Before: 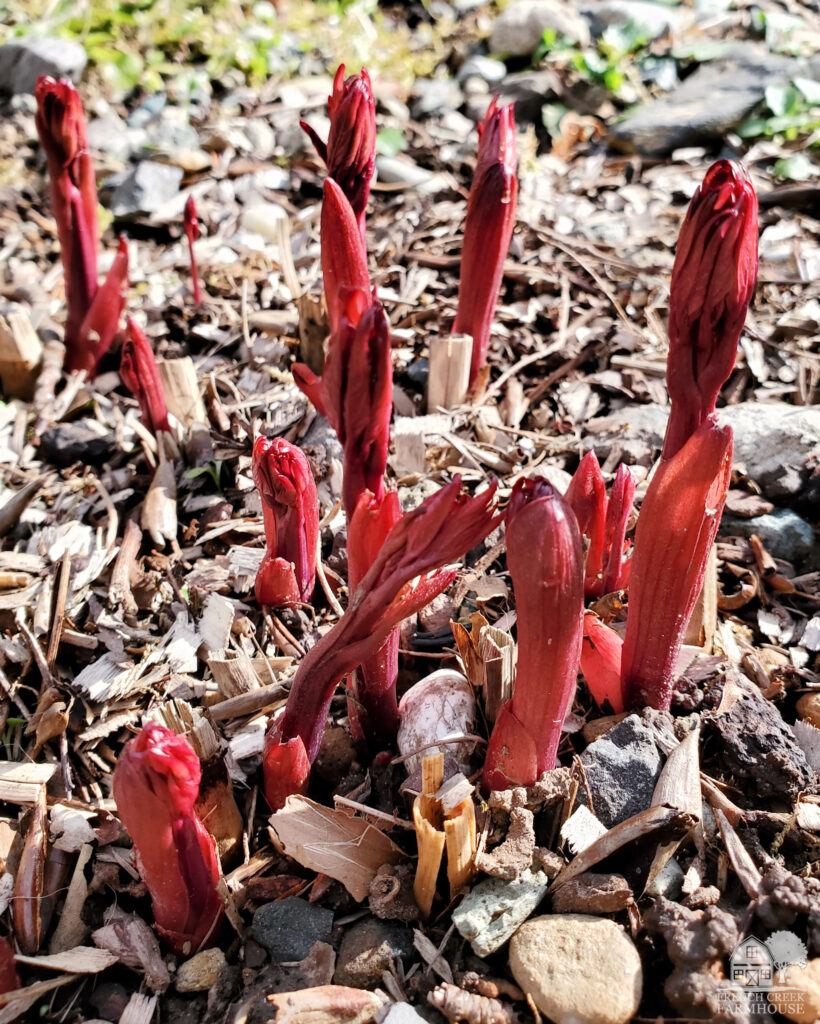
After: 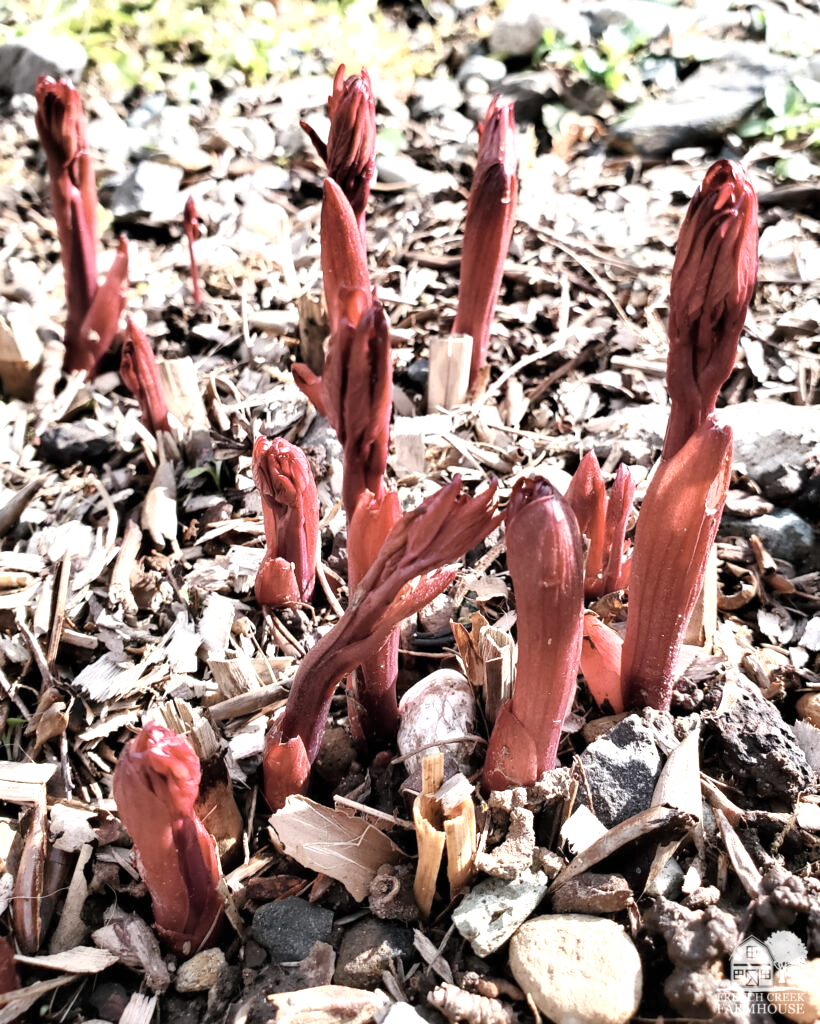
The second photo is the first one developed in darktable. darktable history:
exposure: black level correction 0, exposure 0.7 EV, compensate exposure bias true, compensate highlight preservation false
contrast brightness saturation: contrast 0.1, saturation -0.36
